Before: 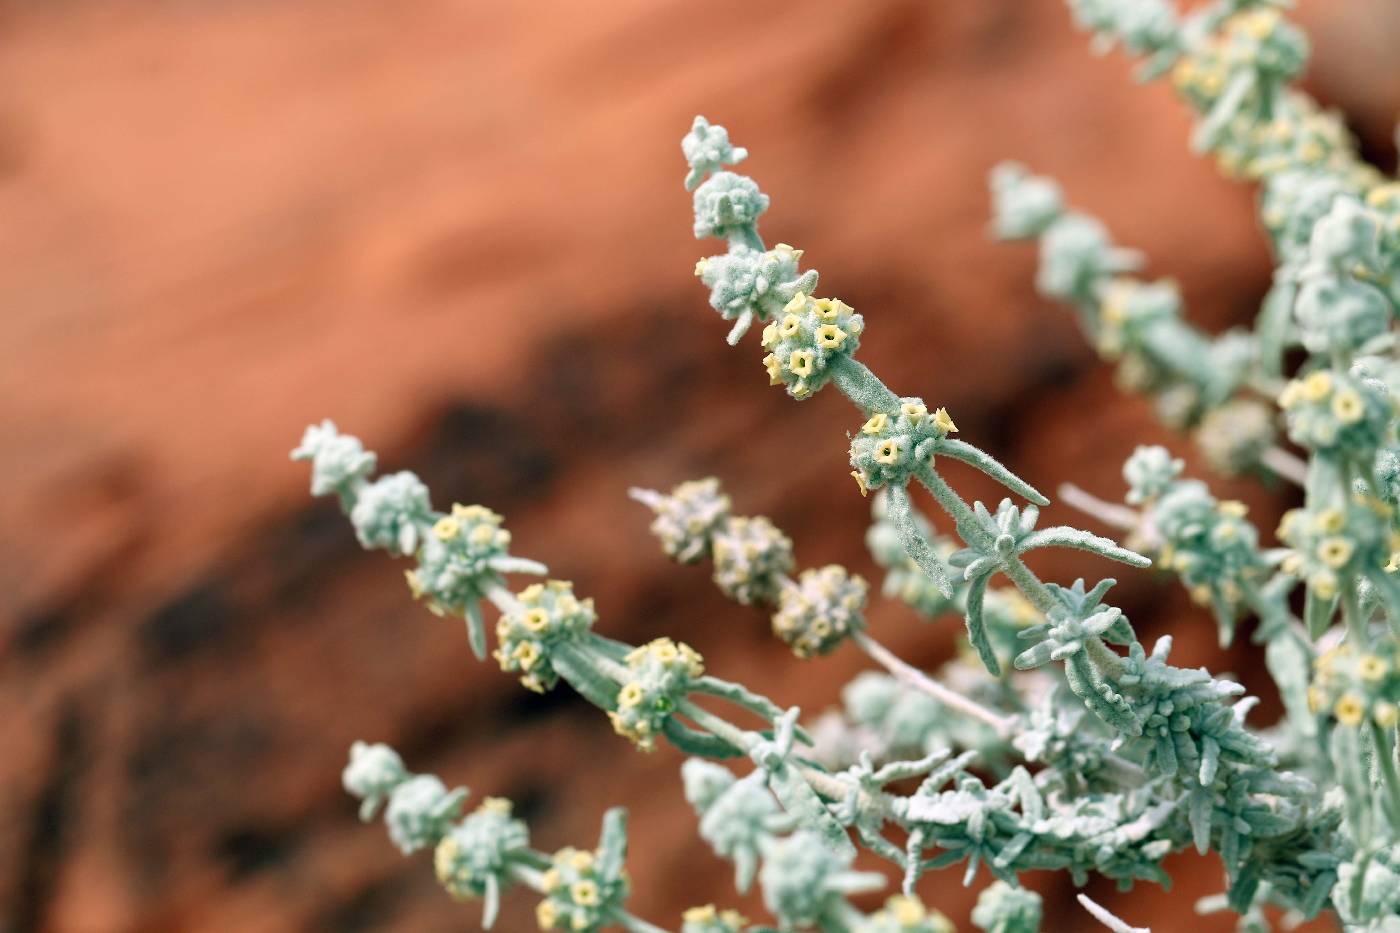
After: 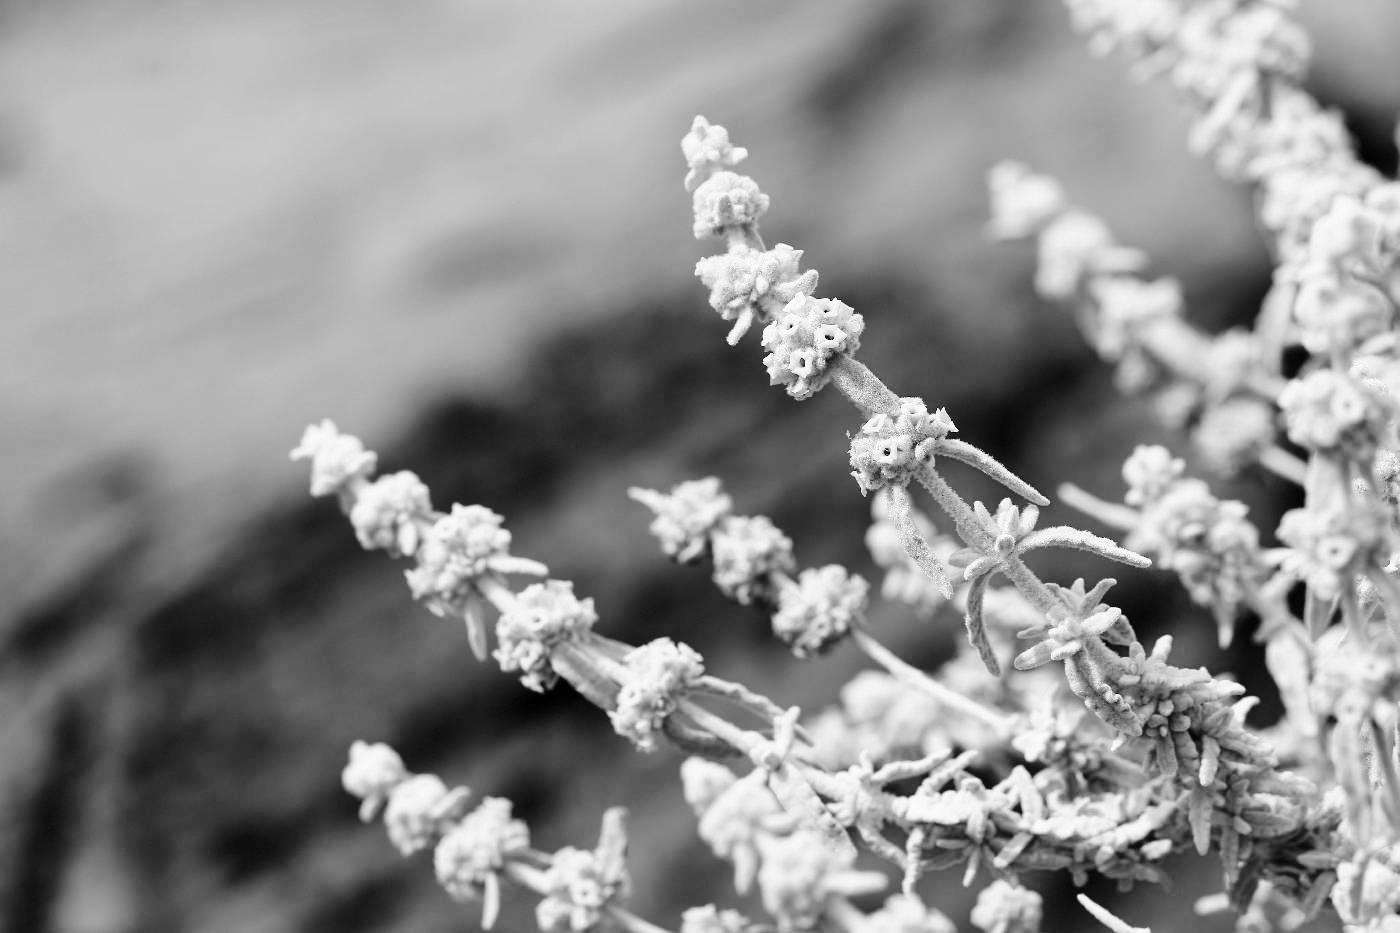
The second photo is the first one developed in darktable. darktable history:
exposure: exposure -0.064 EV, compensate highlight preservation false
base curve: curves: ch0 [(0, 0) (0.036, 0.025) (0.121, 0.166) (0.206, 0.329) (0.605, 0.79) (1, 1)], preserve colors none
monochrome: on, module defaults
